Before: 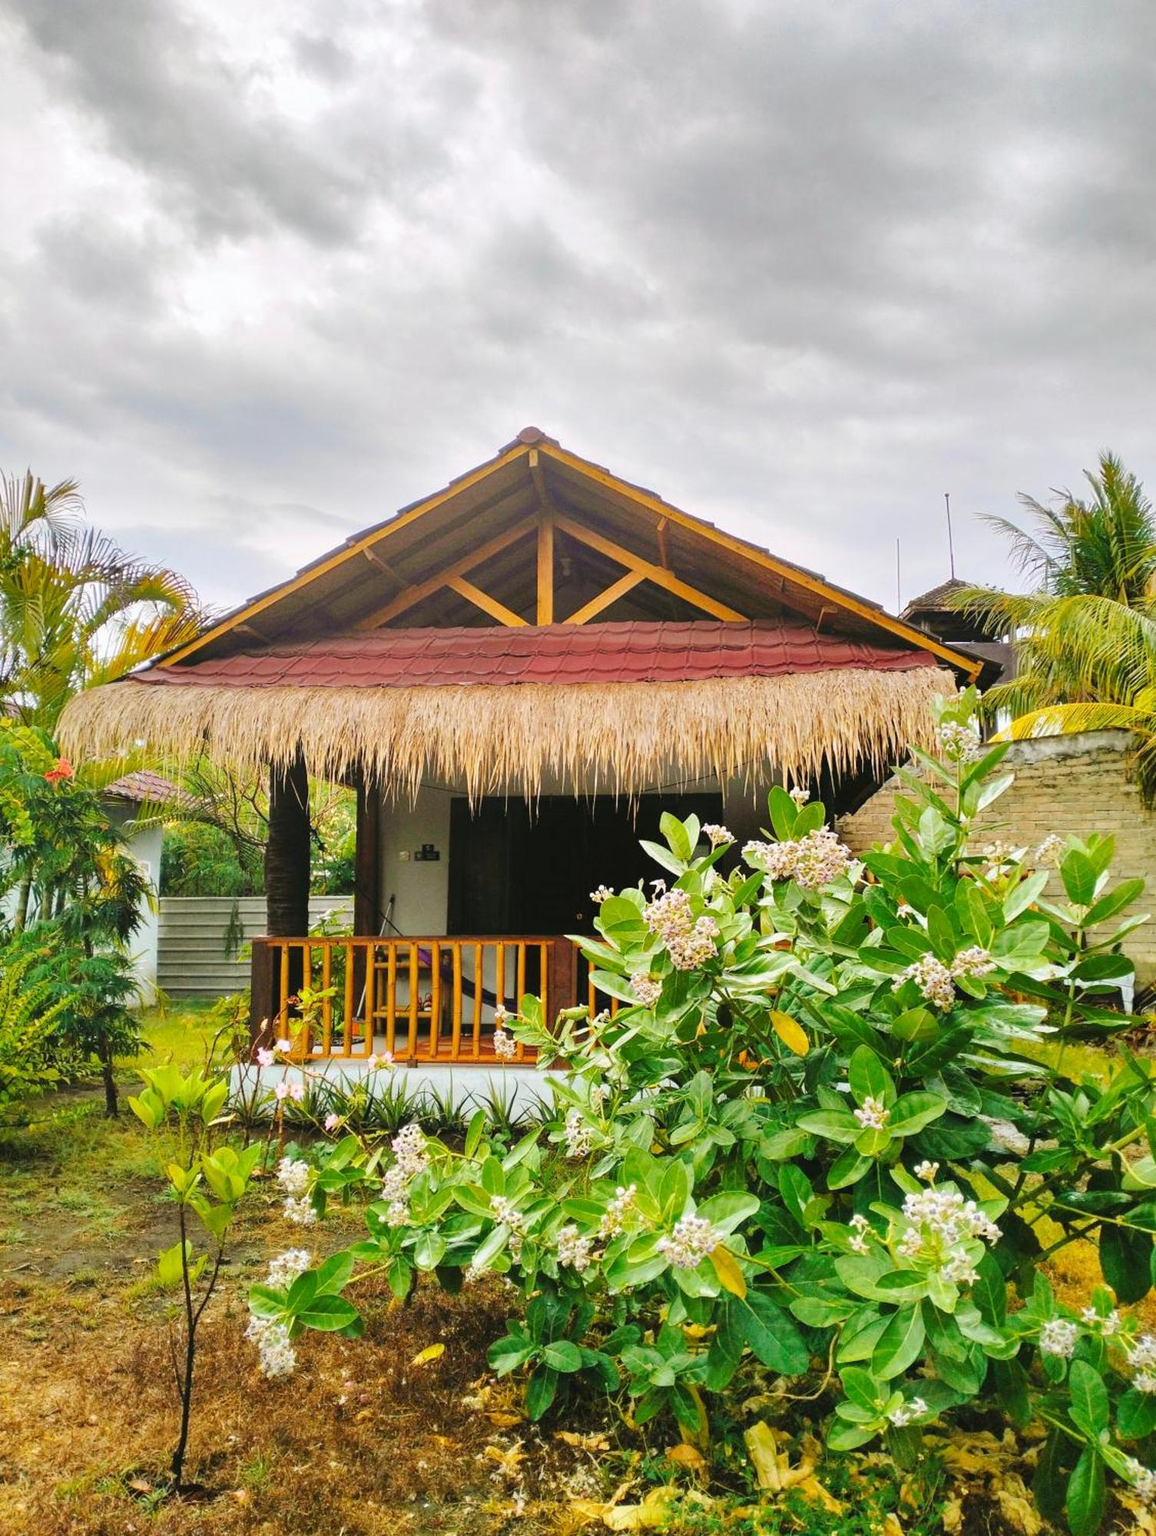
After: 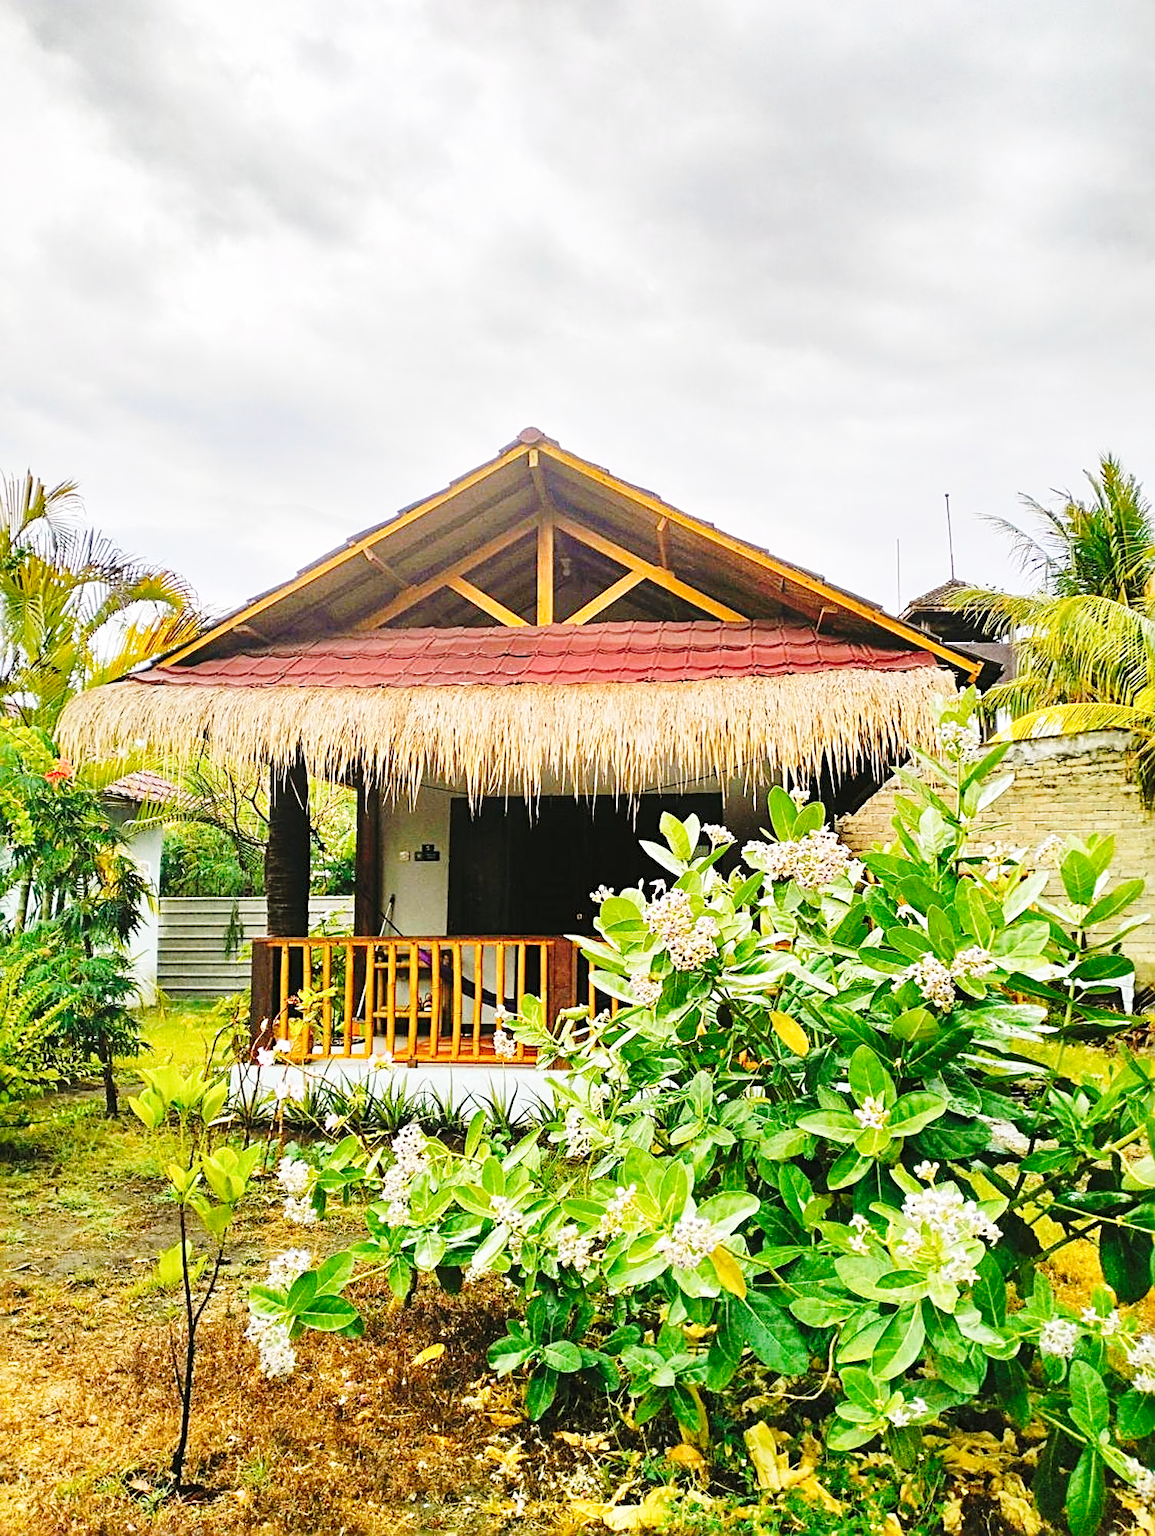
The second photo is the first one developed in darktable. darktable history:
base curve: curves: ch0 [(0, 0) (0.028, 0.03) (0.121, 0.232) (0.46, 0.748) (0.859, 0.968) (1, 1)], preserve colors none
sharpen: radius 2.817, amount 0.715
